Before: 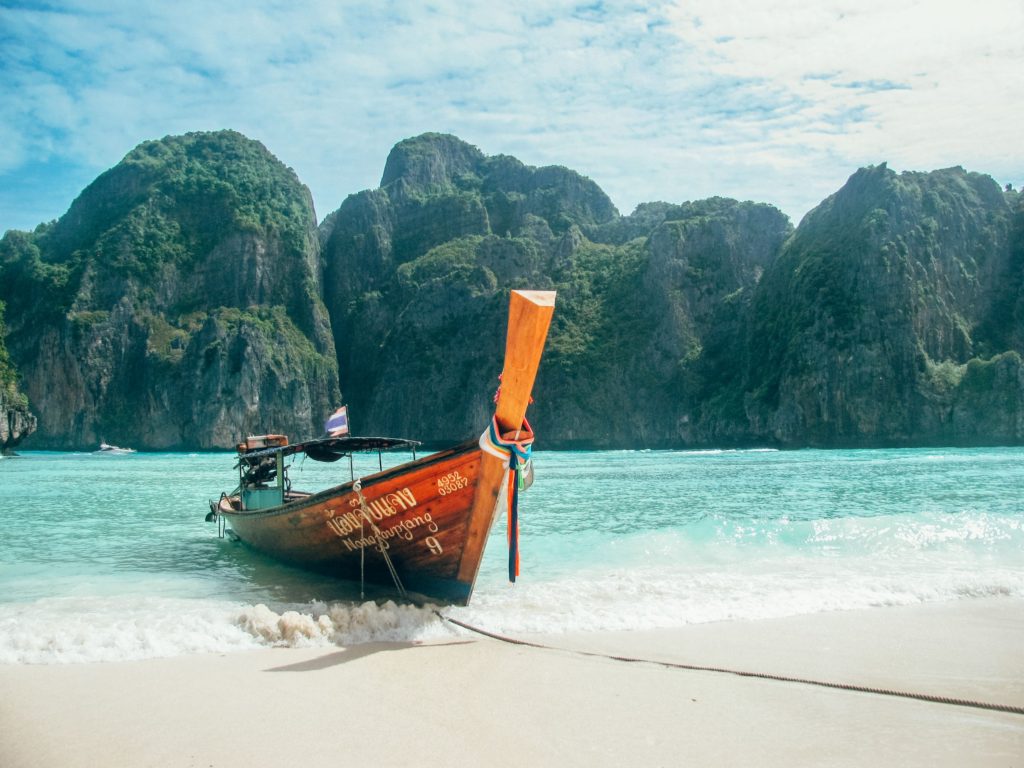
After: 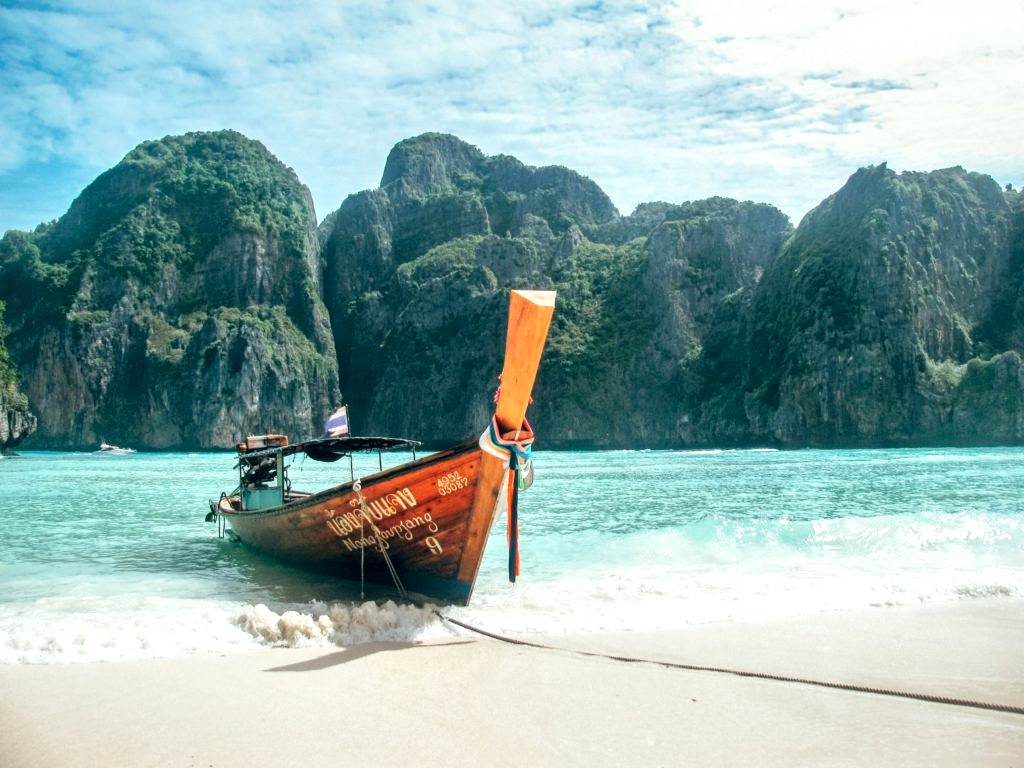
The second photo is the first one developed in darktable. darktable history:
local contrast: mode bilateral grid, contrast 24, coarseness 61, detail 151%, midtone range 0.2
exposure: exposure 0.201 EV, compensate highlight preservation false
